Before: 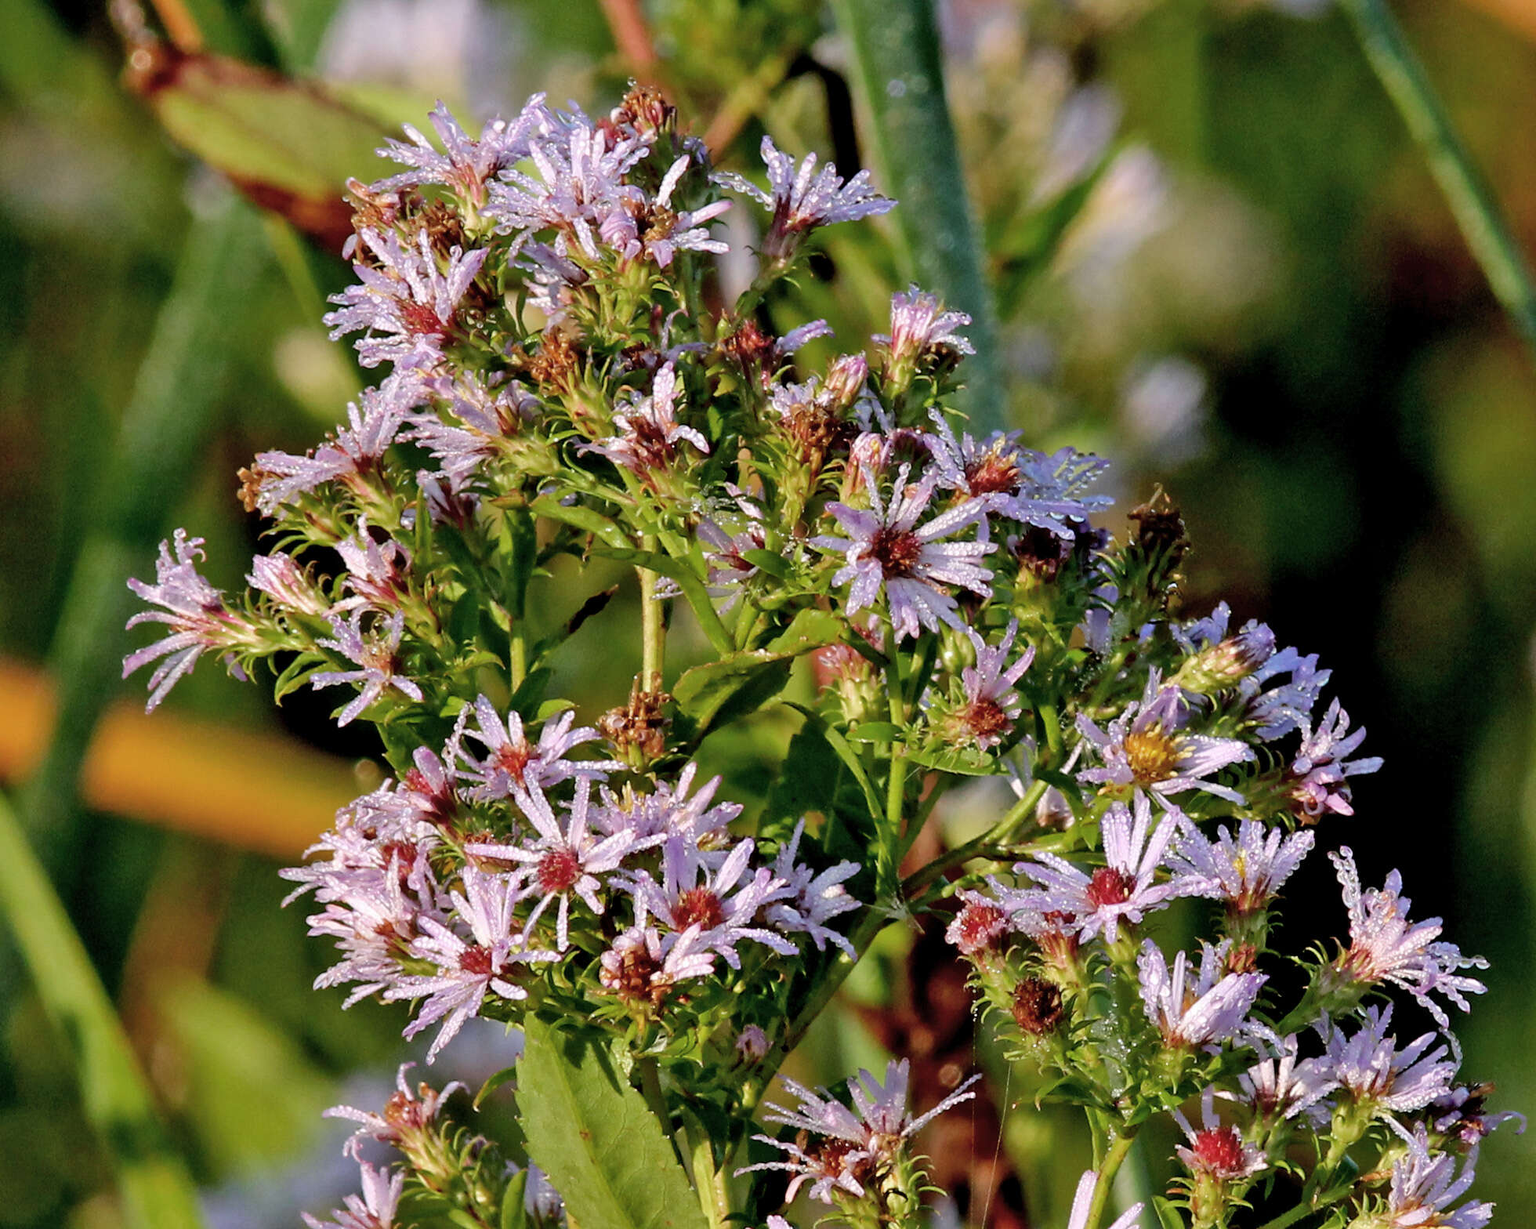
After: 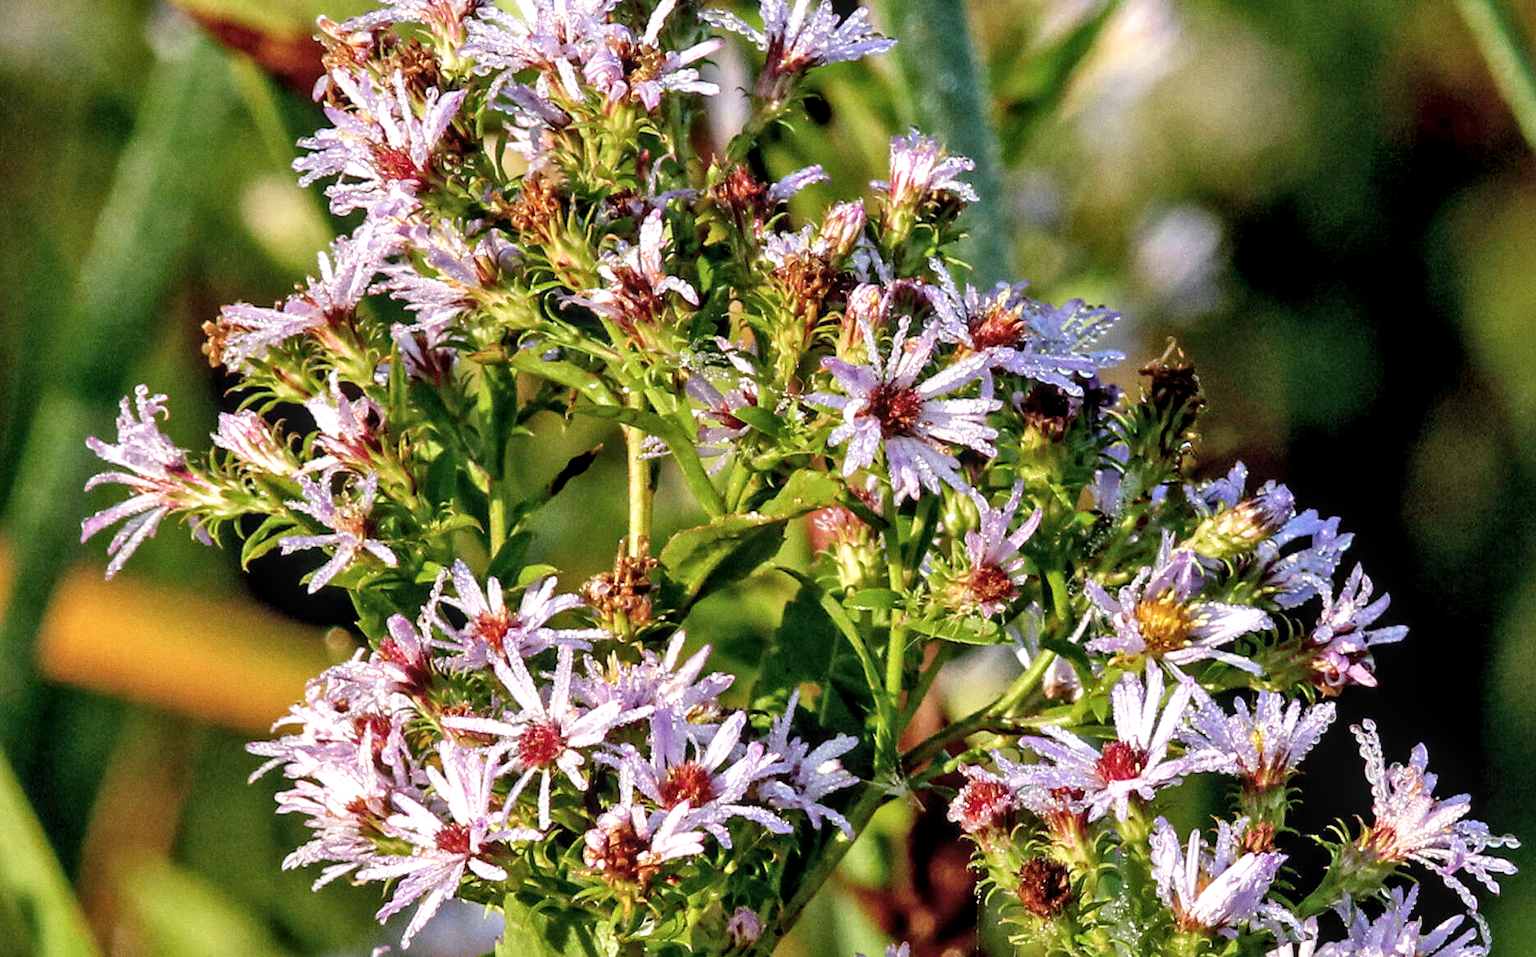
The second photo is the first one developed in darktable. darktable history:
shadows and highlights: shadows 0, highlights 40
crop and rotate: left 2.991%, top 13.302%, right 1.981%, bottom 12.636%
grain: coarseness 0.09 ISO
levels: levels [0, 0.48, 0.961]
exposure: exposure 0.3 EV, compensate highlight preservation false
local contrast: on, module defaults
split-toning: shadows › saturation 0.61, highlights › saturation 0.58, balance -28.74, compress 87.36%
